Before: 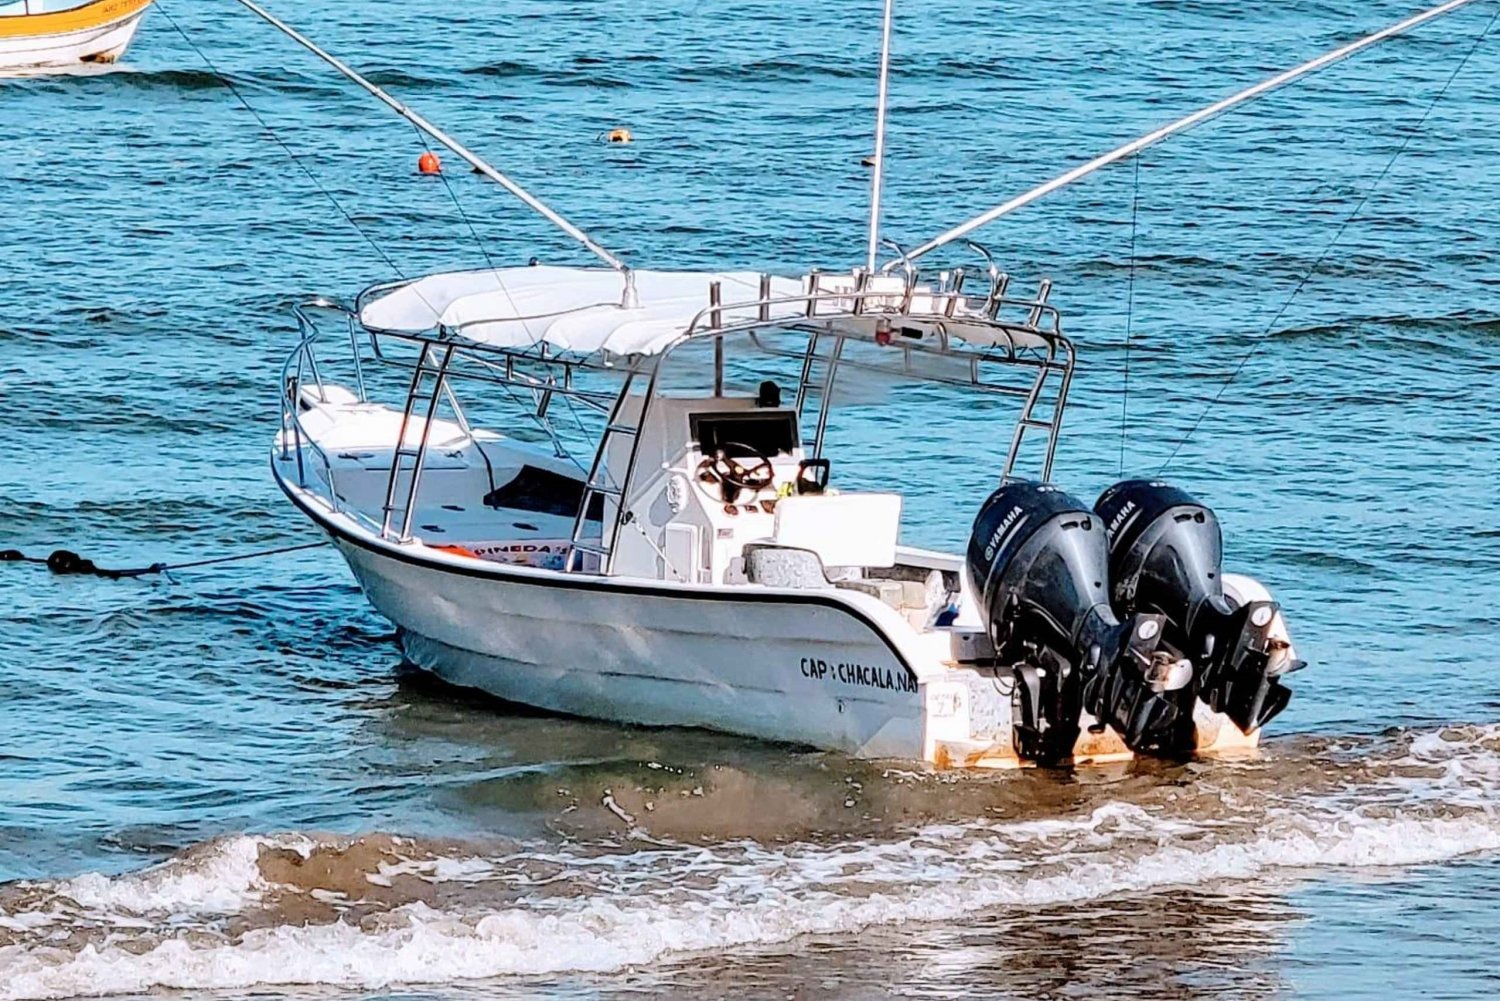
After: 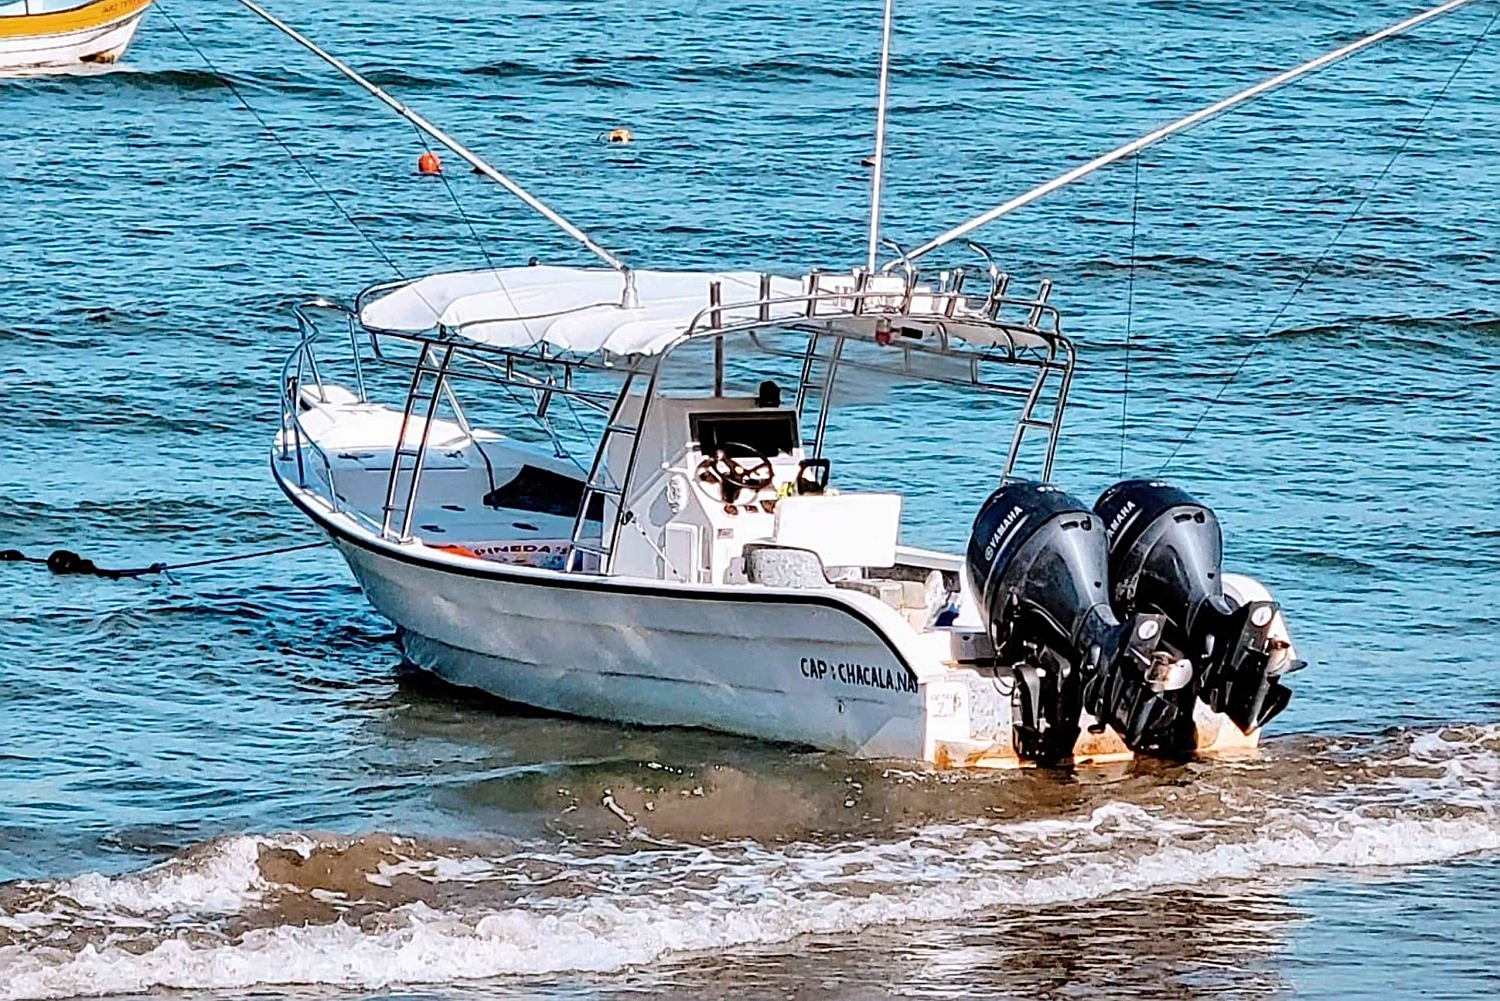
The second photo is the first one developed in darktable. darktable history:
shadows and highlights: low approximation 0.01, soften with gaussian
sharpen: on, module defaults
